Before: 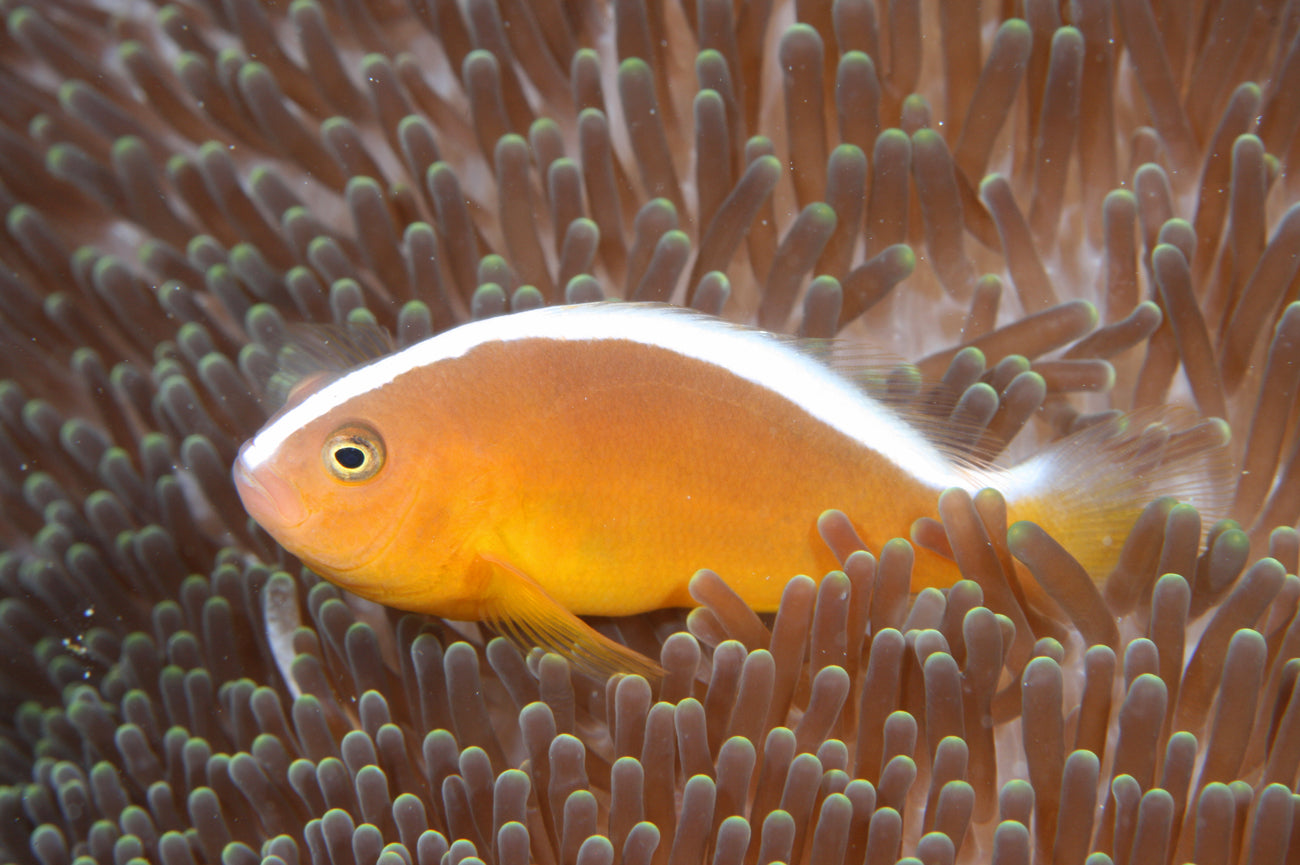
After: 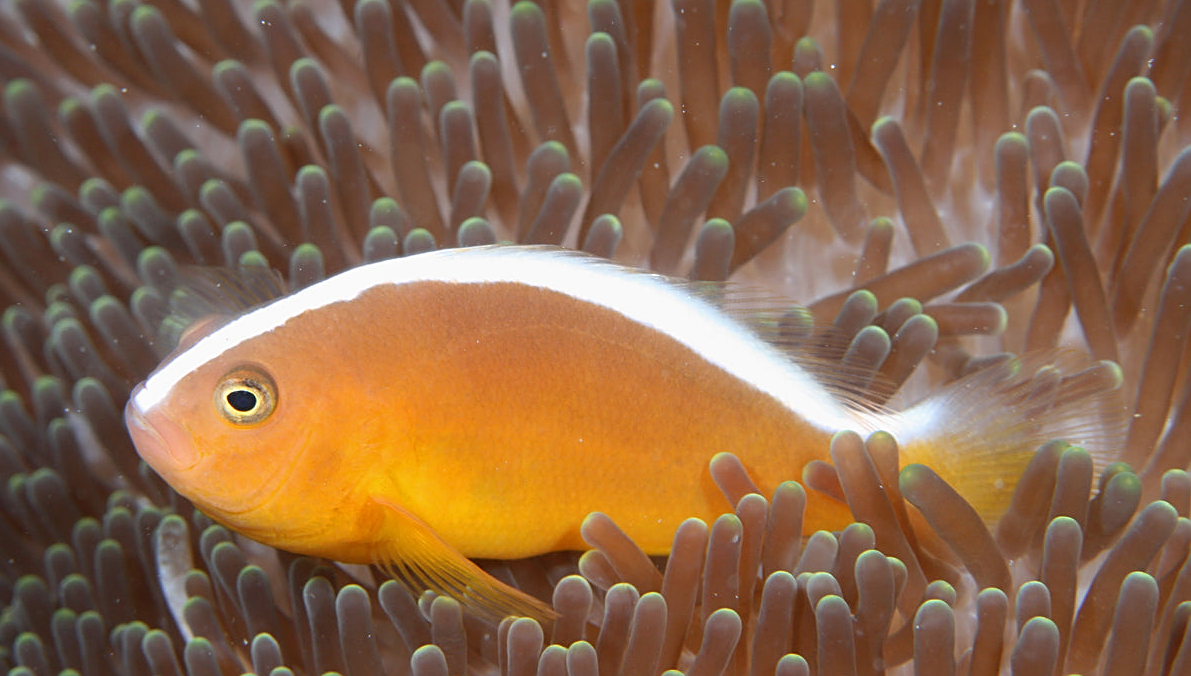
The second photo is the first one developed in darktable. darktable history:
sharpen: on, module defaults
exposure: exposure -0.065 EV, compensate highlight preservation false
crop: left 8.343%, top 6.615%, bottom 15.211%
tone equalizer: on, module defaults
